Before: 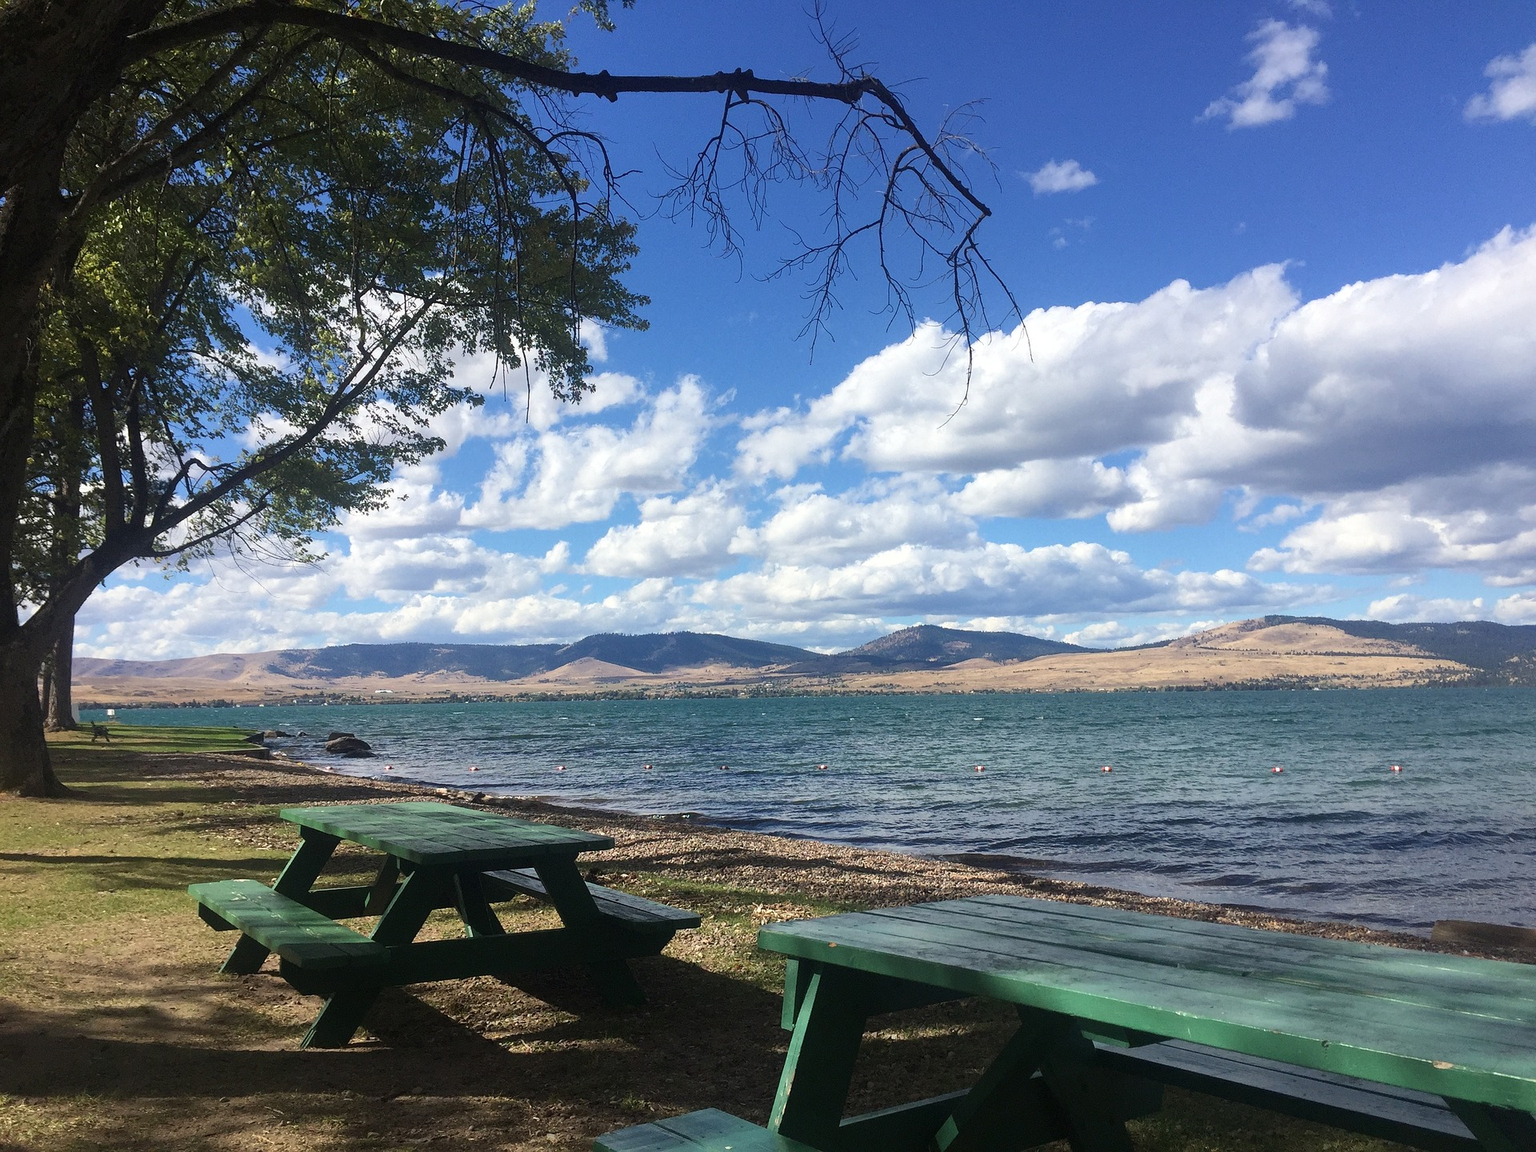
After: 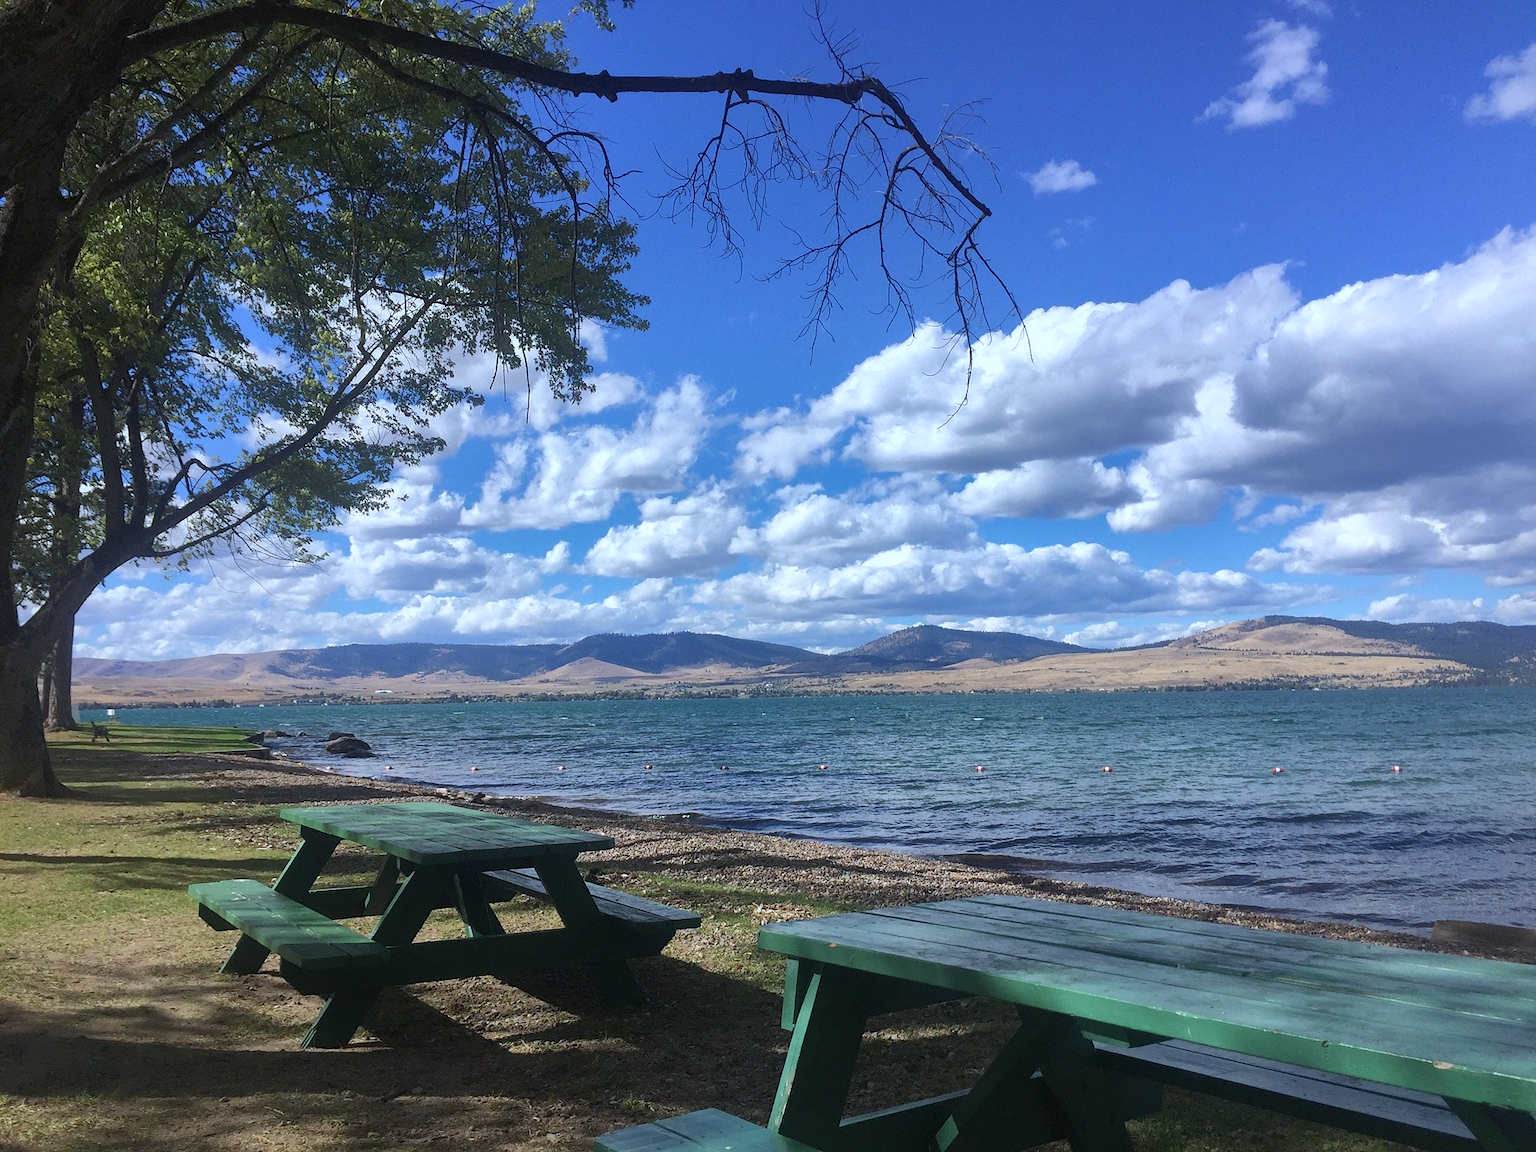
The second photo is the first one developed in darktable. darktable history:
shadows and highlights: shadows 40, highlights -60
white balance: red 0.931, blue 1.11
exposure: compensate exposure bias true, compensate highlight preservation false
